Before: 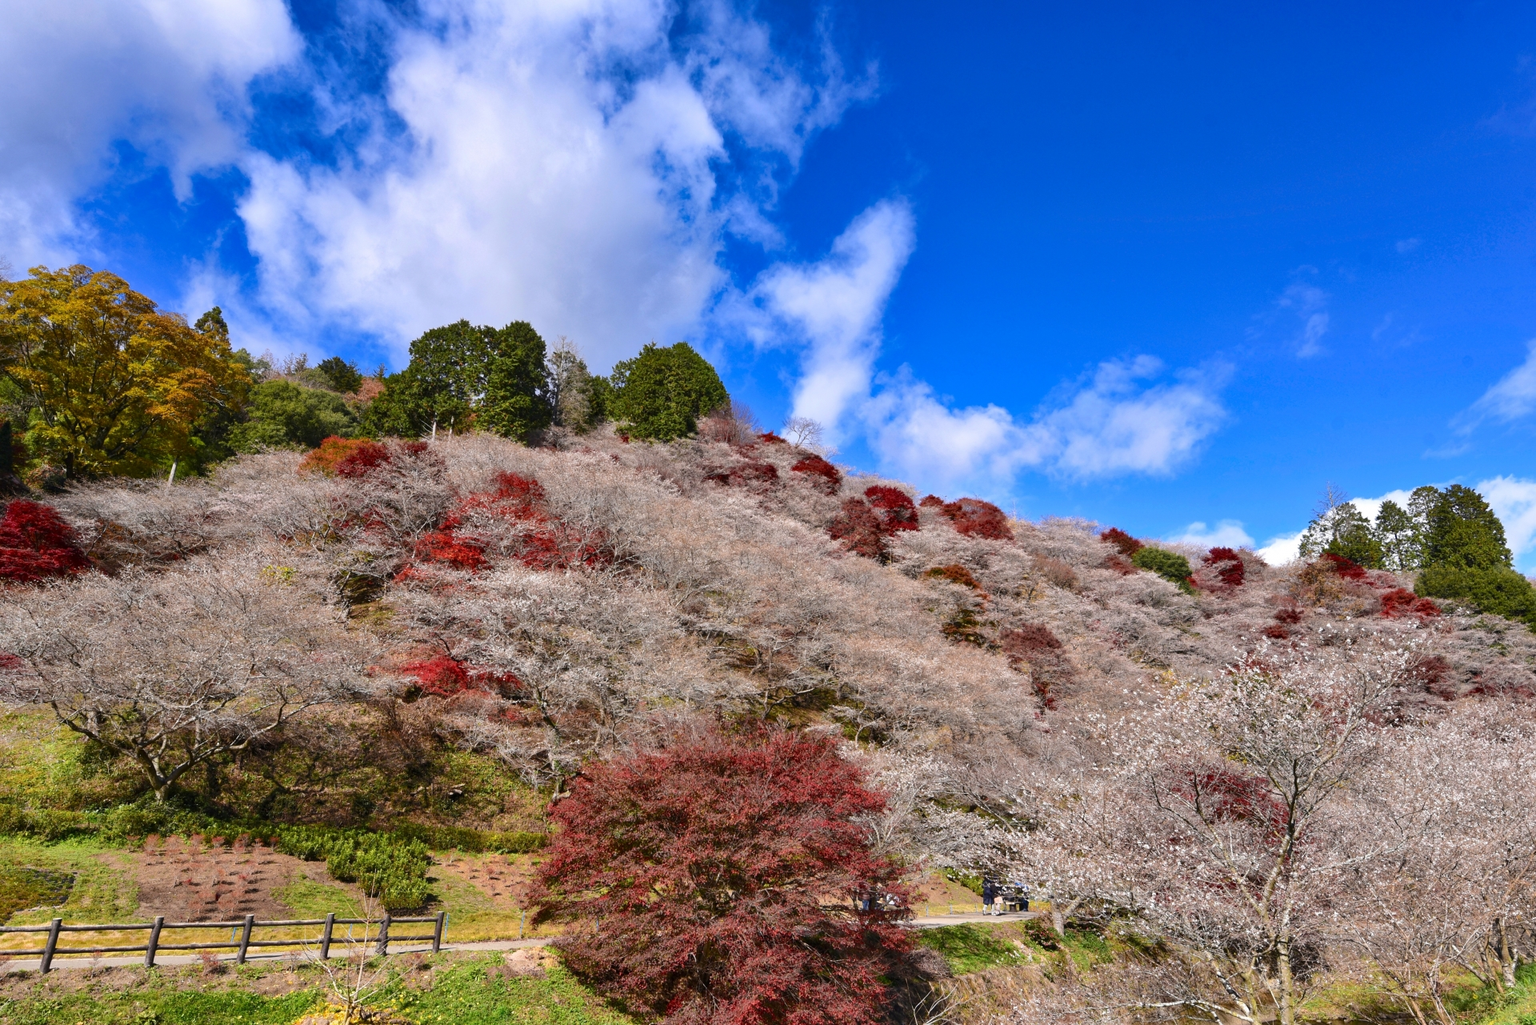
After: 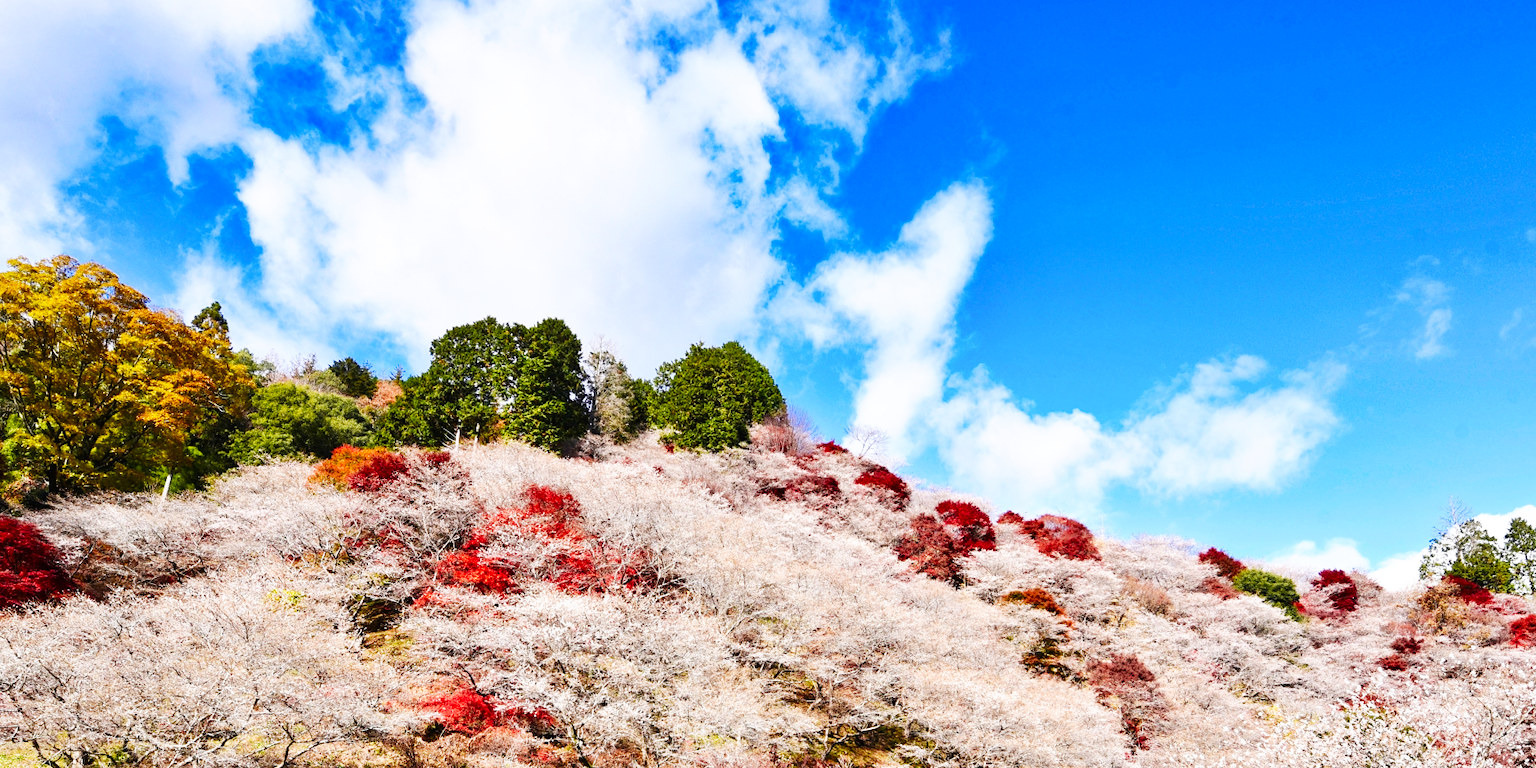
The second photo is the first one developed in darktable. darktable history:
base curve: curves: ch0 [(0, 0) (0.007, 0.004) (0.027, 0.03) (0.046, 0.07) (0.207, 0.54) (0.442, 0.872) (0.673, 0.972) (1, 1)], preserve colors none
crop: left 1.509%, top 3.452%, right 7.696%, bottom 28.452%
